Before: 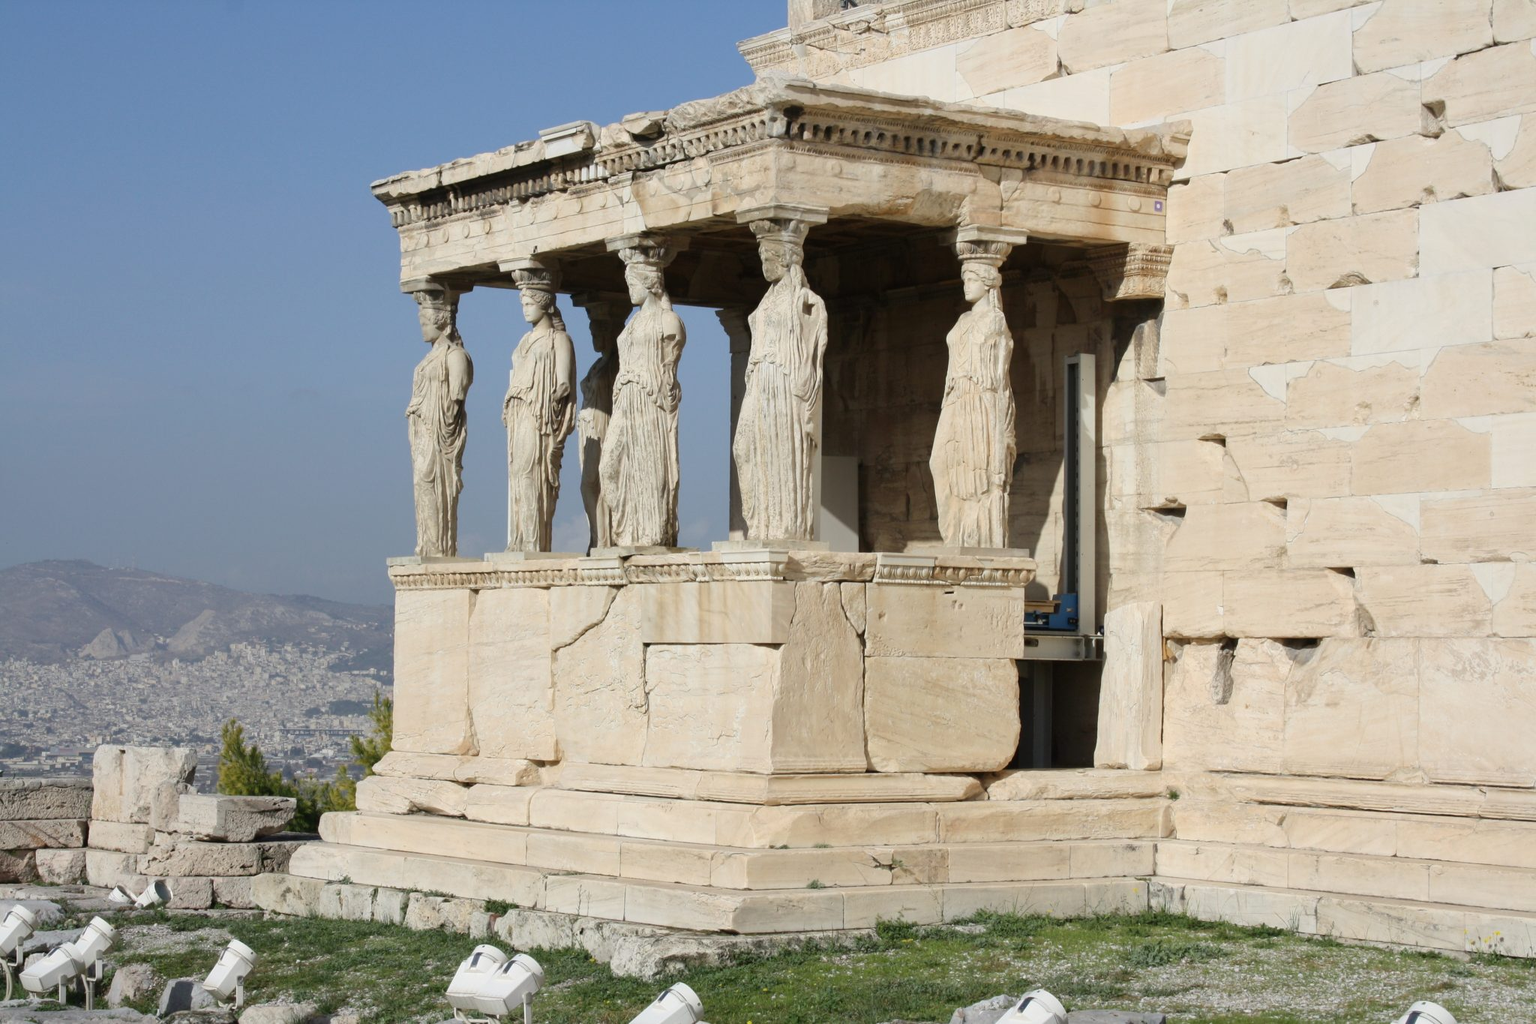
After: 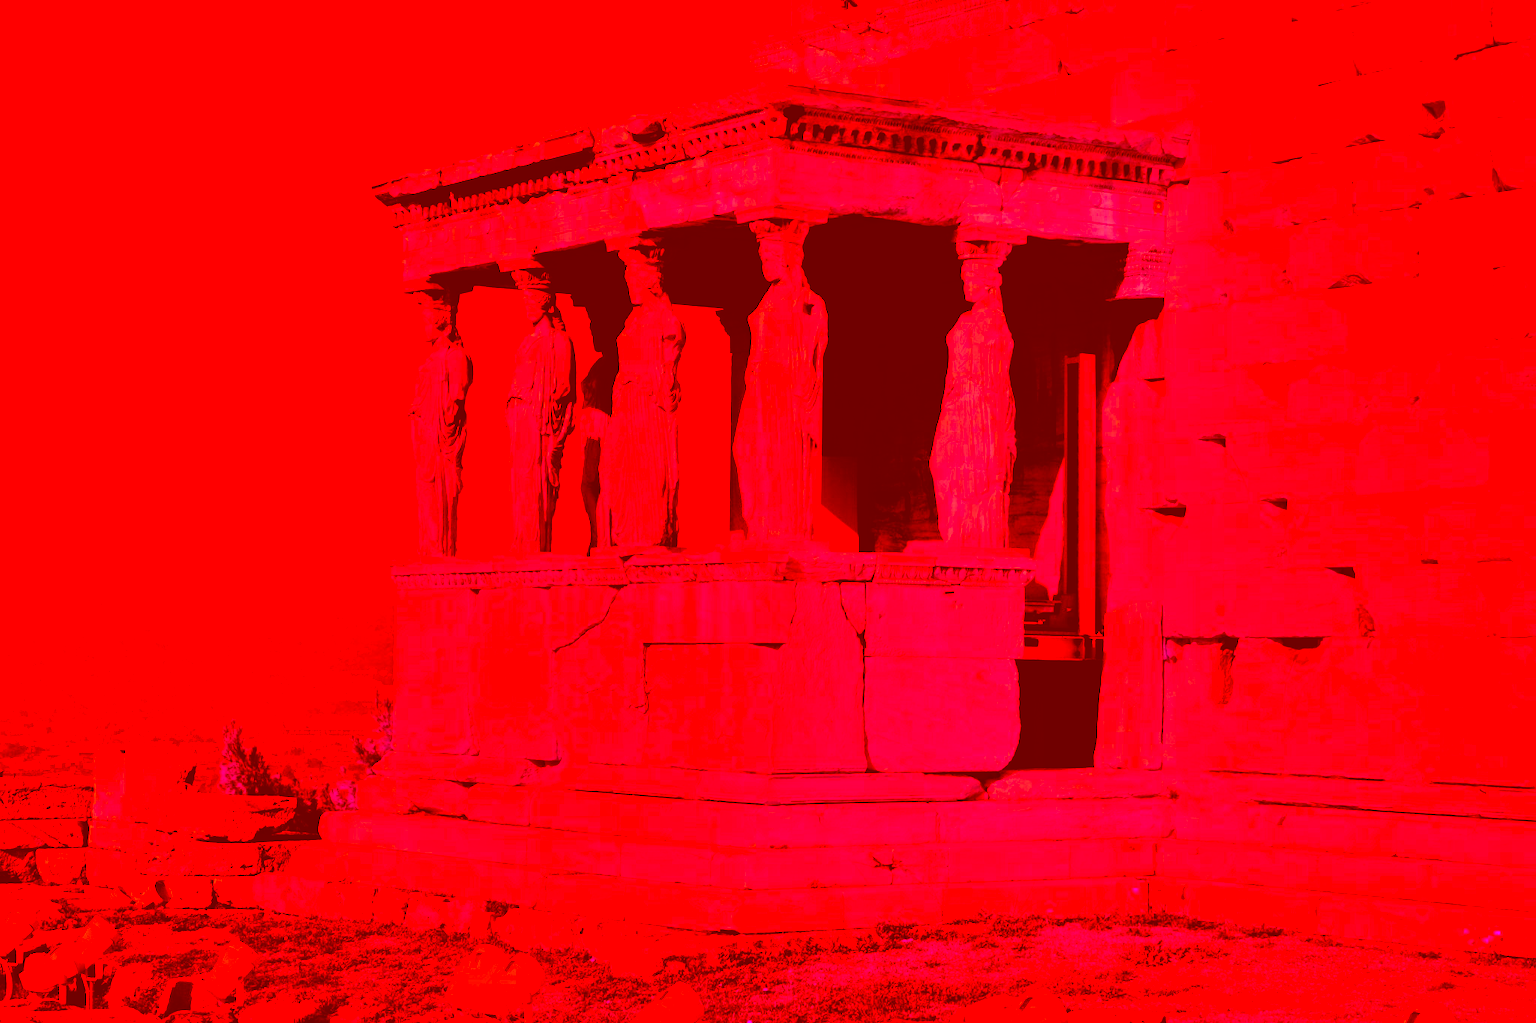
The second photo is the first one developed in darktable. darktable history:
filmic rgb: black relative exposure -5.12 EV, white relative exposure 3.98 EV, hardness 2.88, contrast 1.511
shadows and highlights: white point adjustment 0.107, highlights -70.11, soften with gaussian
local contrast: mode bilateral grid, contrast 19, coarseness 49, detail 119%, midtone range 0.2
tone curve: curves: ch0 [(0, 0) (0.003, 0.001) (0.011, 0.002) (0.025, 0.007) (0.044, 0.015) (0.069, 0.022) (0.1, 0.03) (0.136, 0.056) (0.177, 0.115) (0.224, 0.177) (0.277, 0.244) (0.335, 0.322) (0.399, 0.398) (0.468, 0.471) (0.543, 0.545) (0.623, 0.614) (0.709, 0.685) (0.801, 0.765) (0.898, 0.867) (1, 1)], color space Lab, independent channels, preserve colors none
color correction: highlights a* -39.65, highlights b* -39.61, shadows a* -39.37, shadows b* -39.93, saturation -3
